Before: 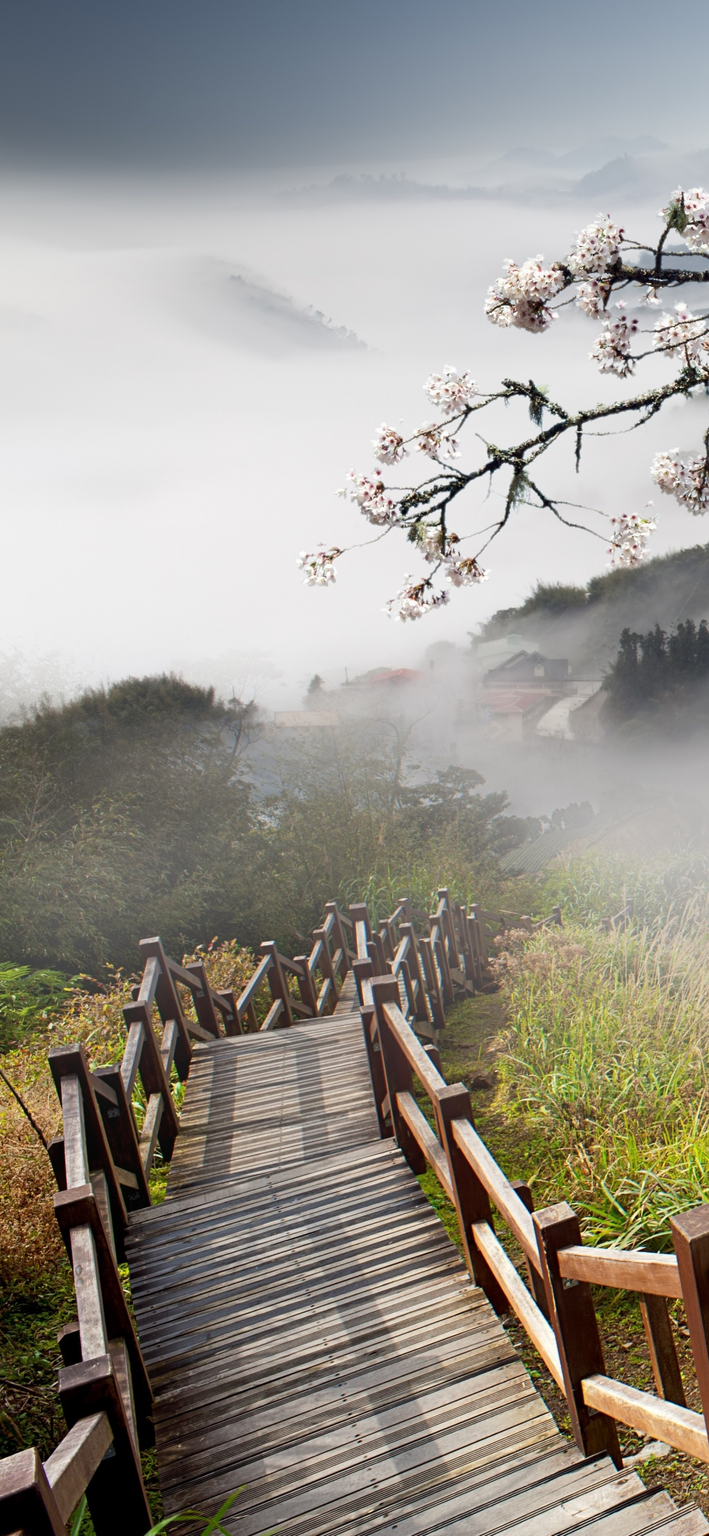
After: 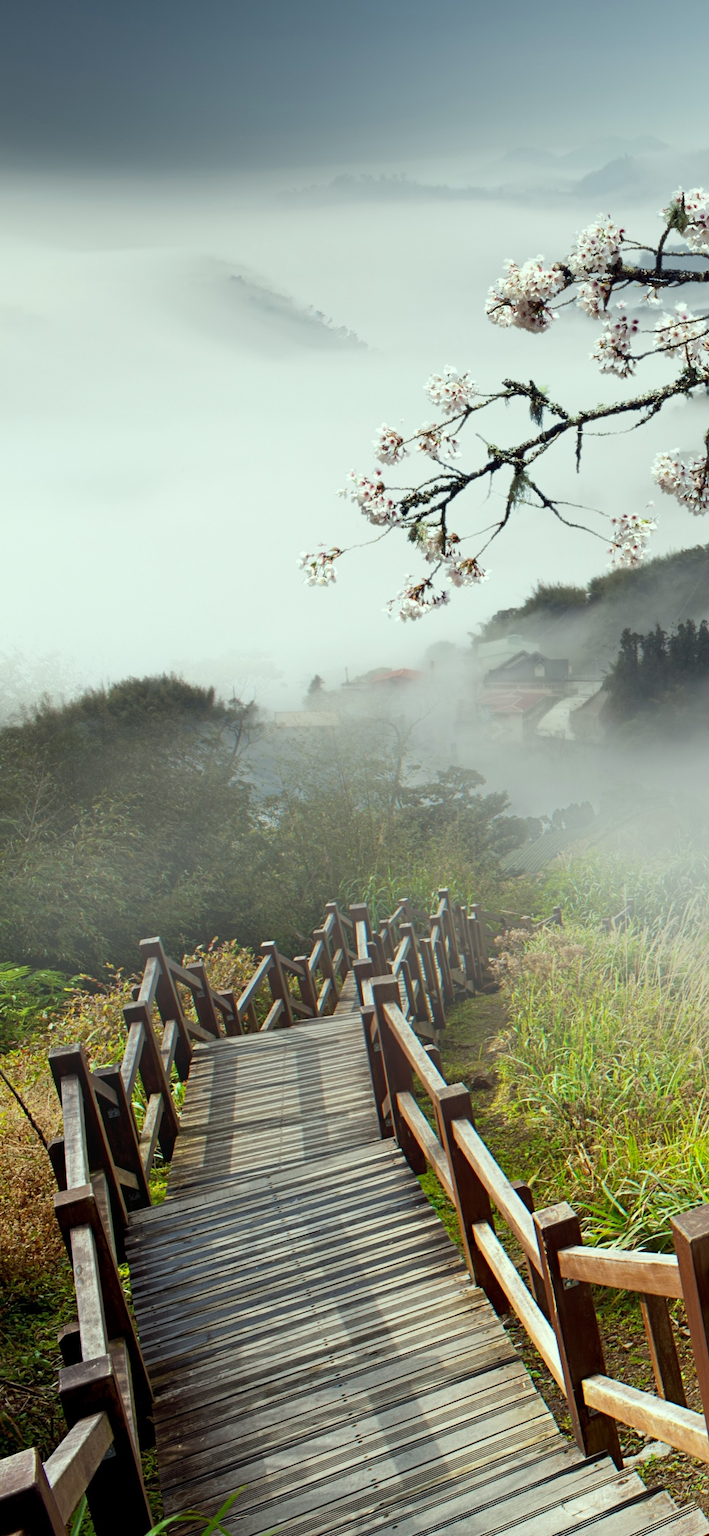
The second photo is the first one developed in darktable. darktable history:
color correction: highlights a* -8.66, highlights b* 3.41
